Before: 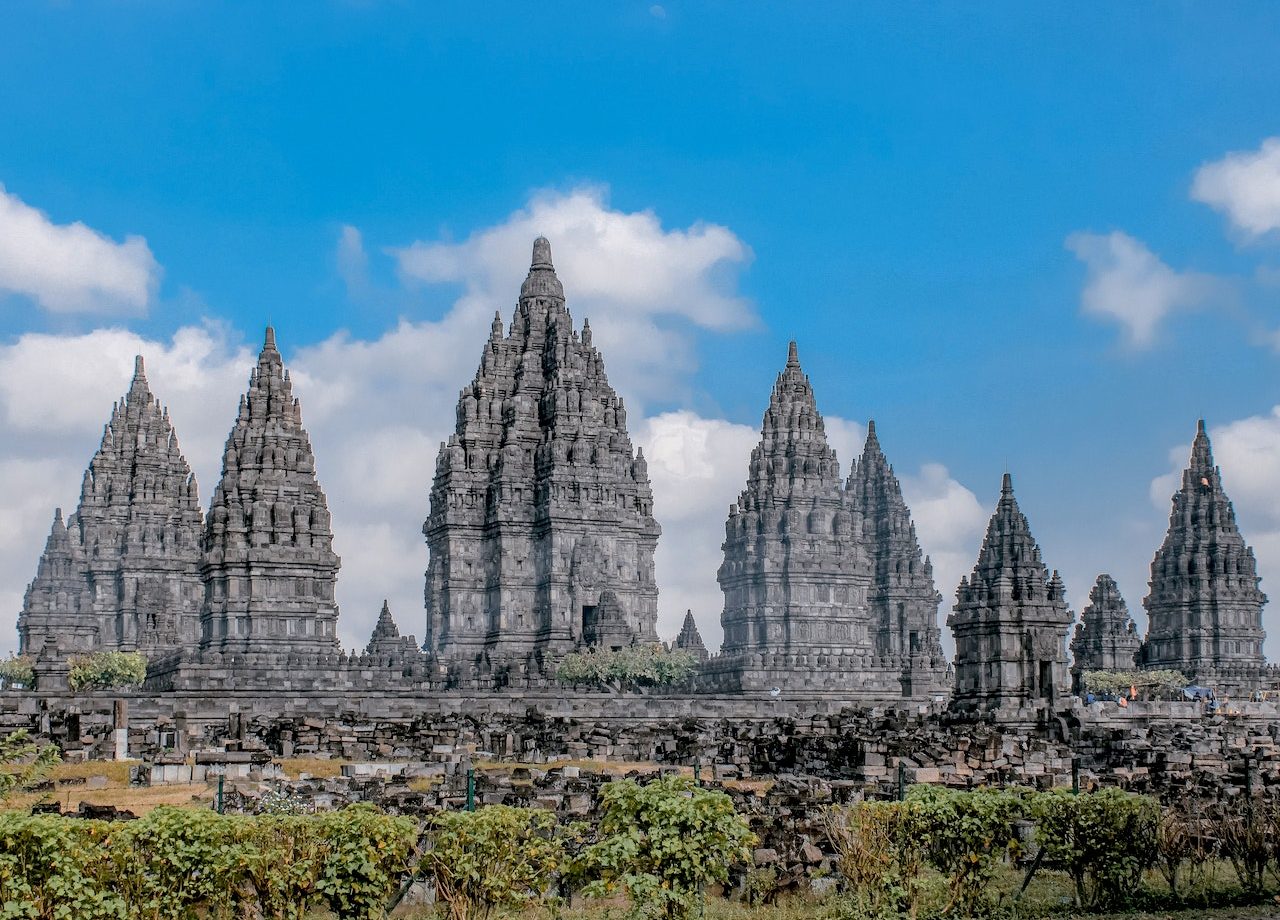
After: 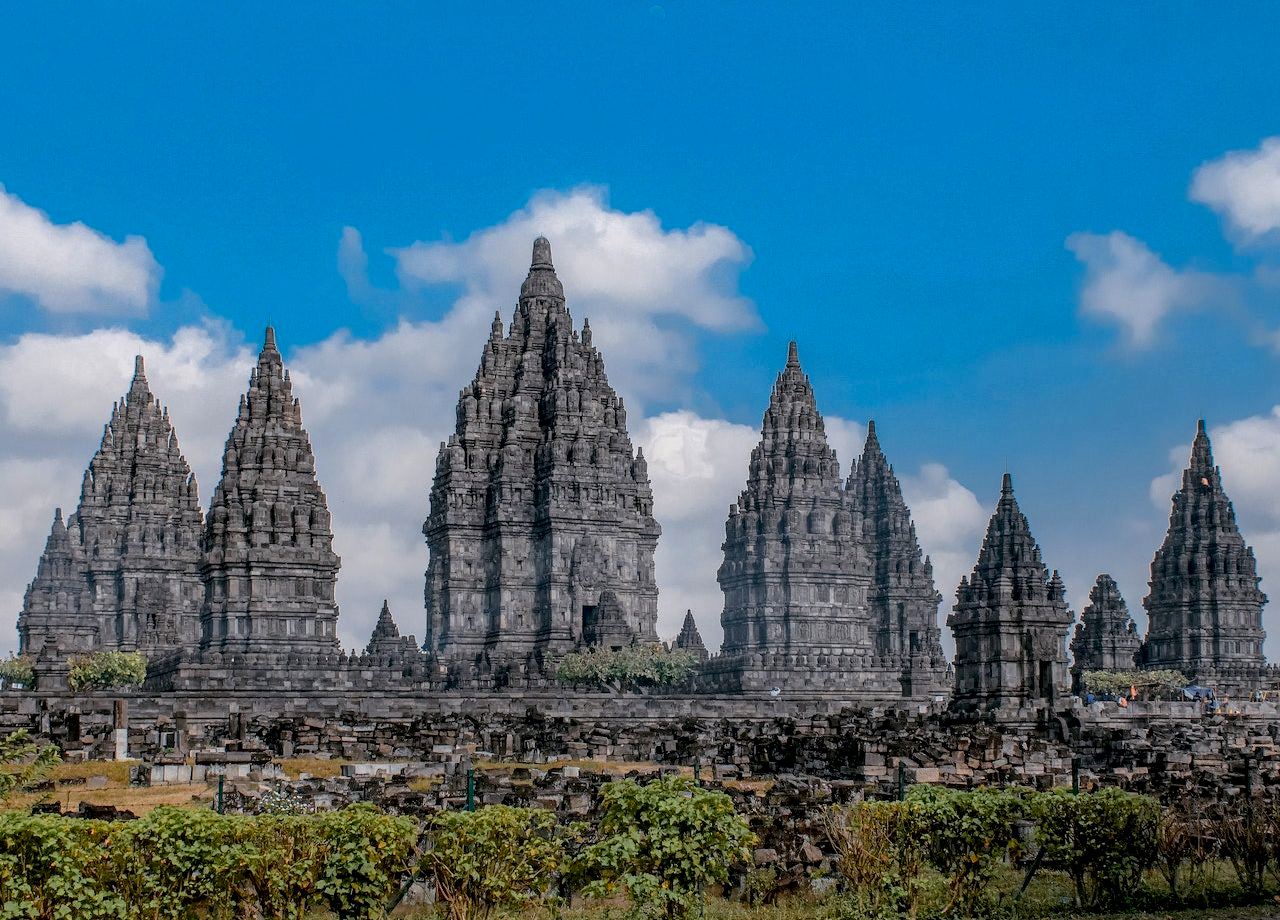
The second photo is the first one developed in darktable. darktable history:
contrast brightness saturation: contrast 0.067, brightness -0.143, saturation 0.114
